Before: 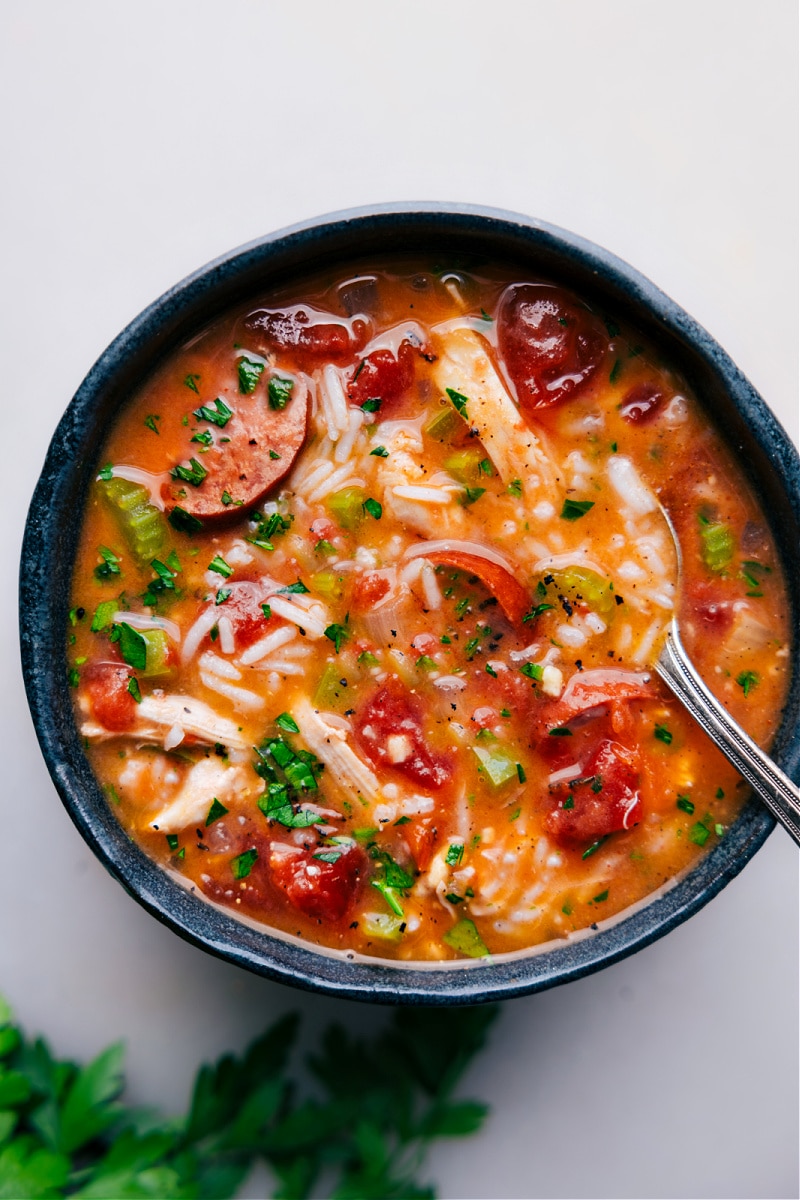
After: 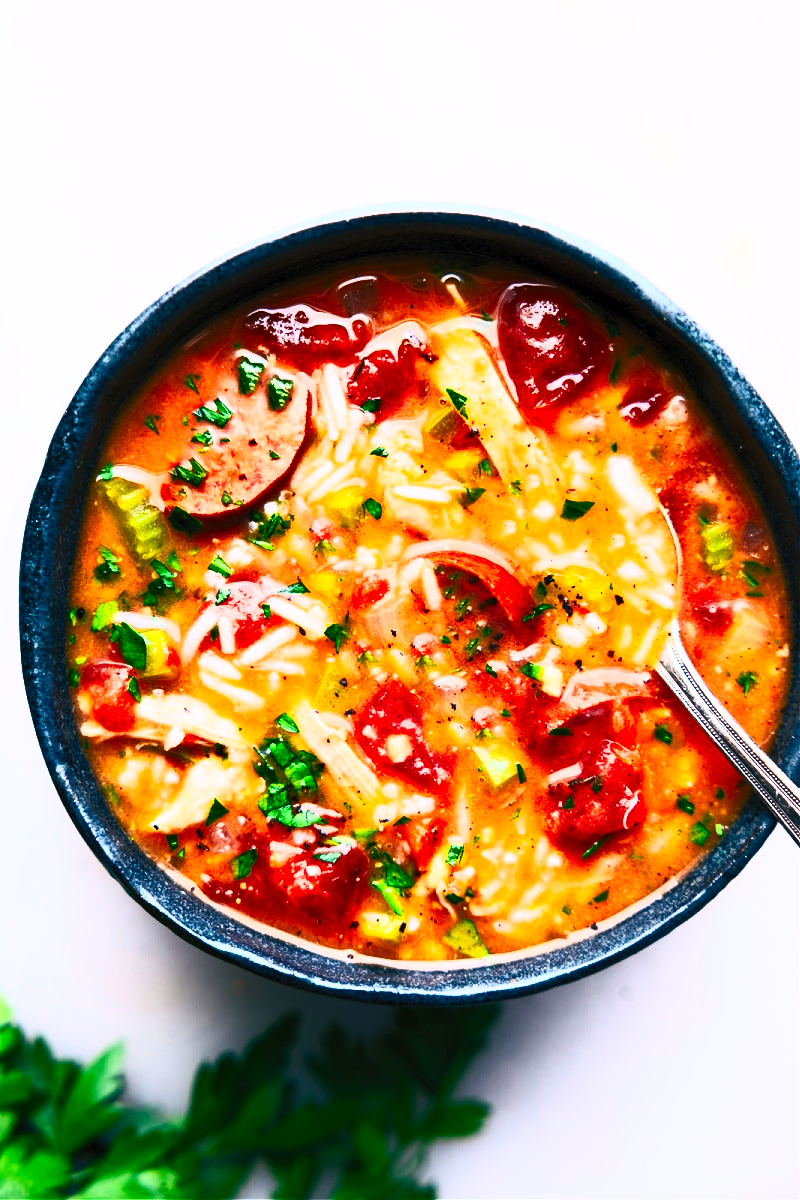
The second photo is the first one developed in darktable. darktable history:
contrast brightness saturation: contrast 0.837, brightness 0.597, saturation 0.604
tone equalizer: -8 EV -0.565 EV
